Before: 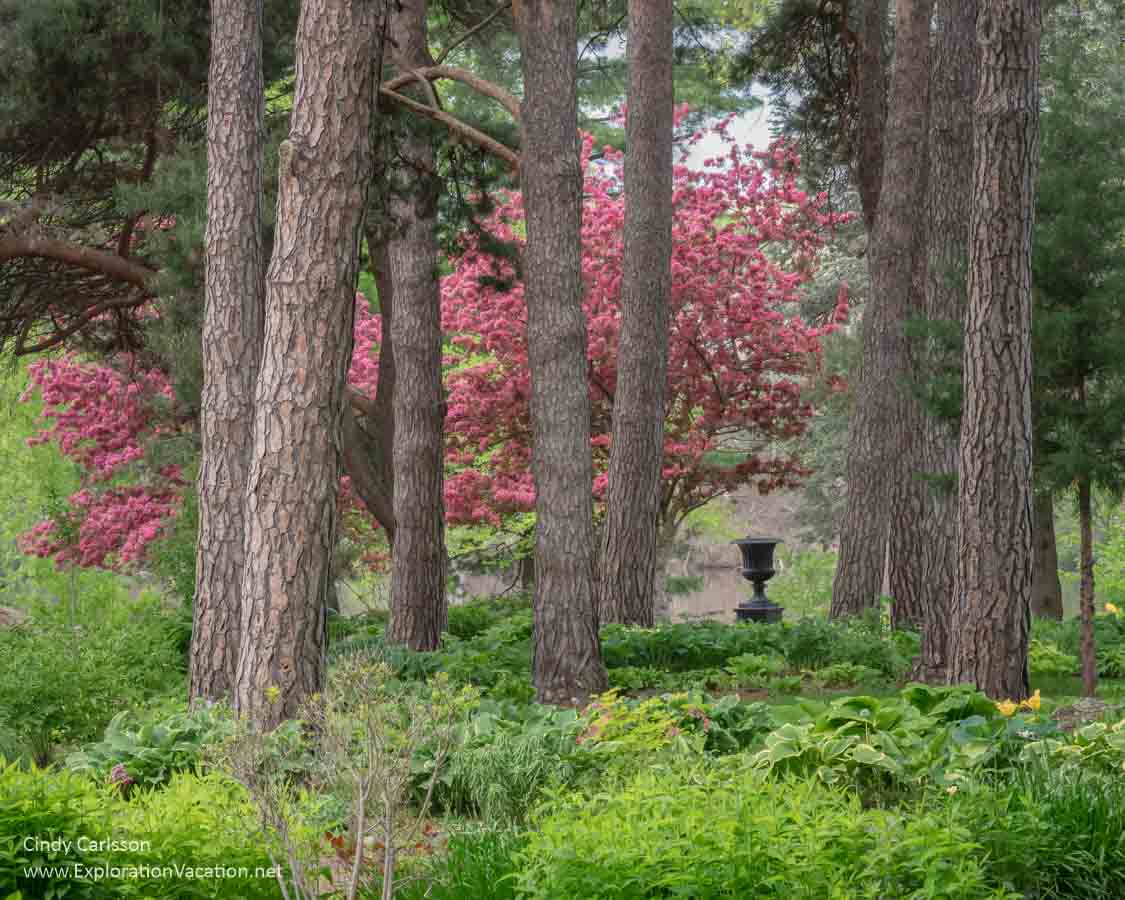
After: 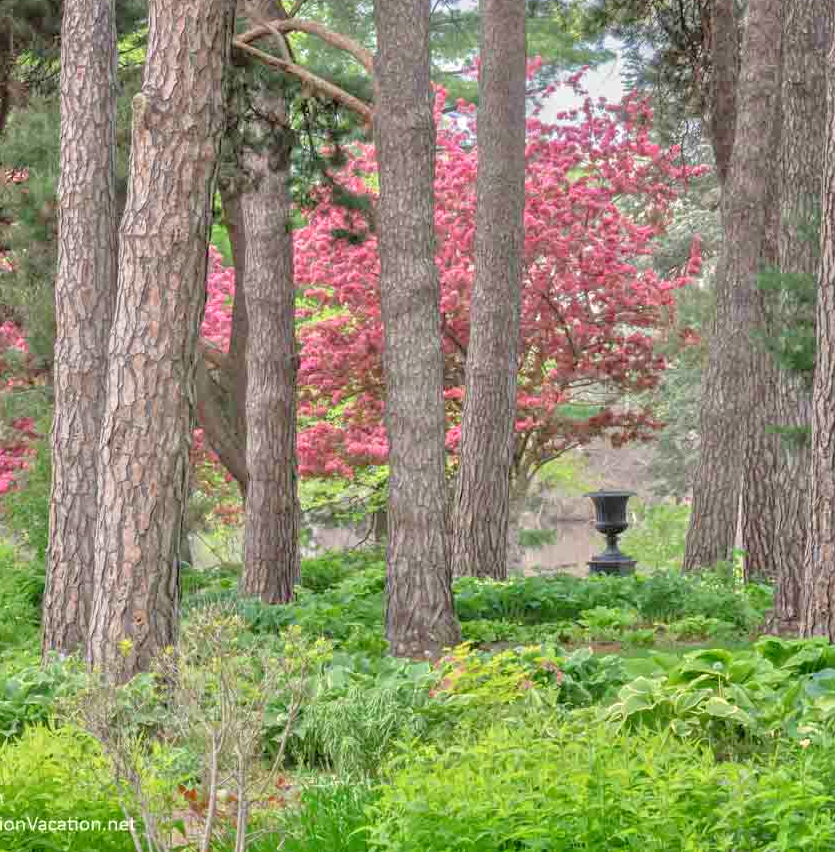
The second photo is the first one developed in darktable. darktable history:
crop and rotate: left 13.15%, top 5.251%, right 12.609%
tone equalizer: -7 EV 0.15 EV, -6 EV 0.6 EV, -5 EV 1.15 EV, -4 EV 1.33 EV, -3 EV 1.15 EV, -2 EV 0.6 EV, -1 EV 0.15 EV, mask exposure compensation -0.5 EV
